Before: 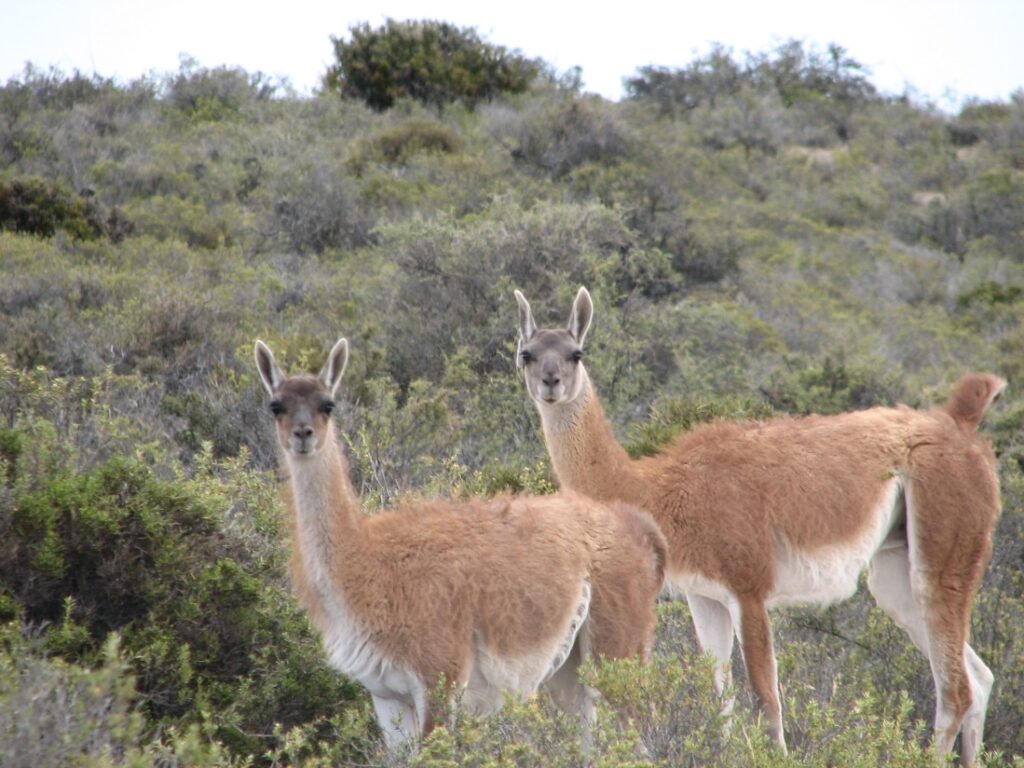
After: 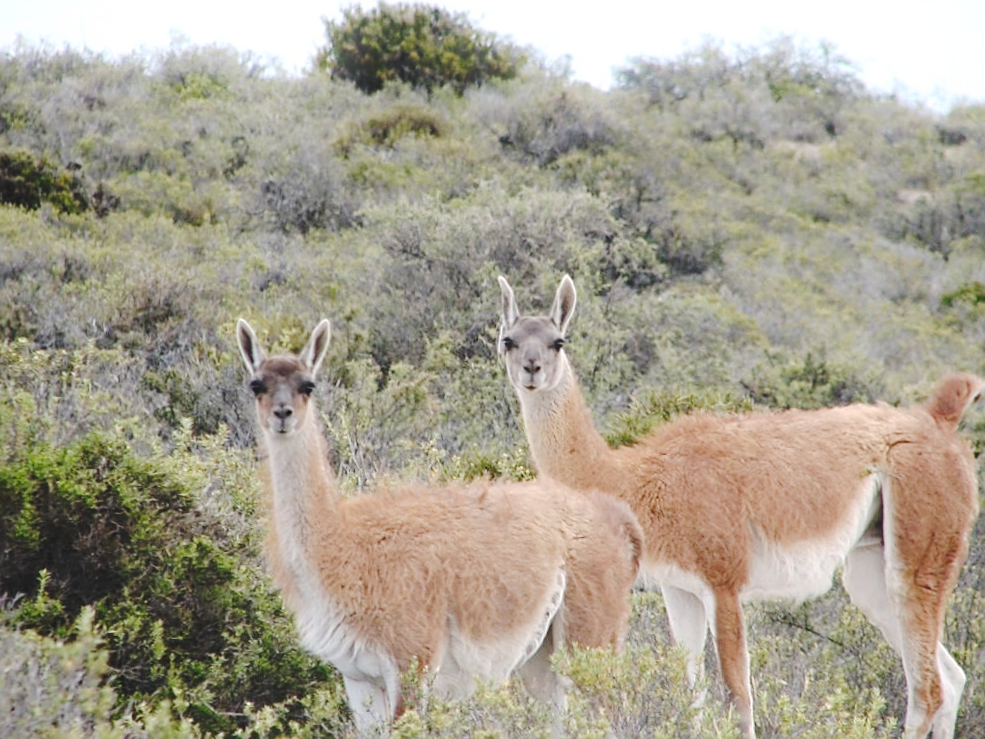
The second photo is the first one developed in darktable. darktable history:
bloom: size 9%, threshold 100%, strength 7%
crop and rotate: angle -1.69°
tone curve: curves: ch0 [(0, 0) (0.003, 0.096) (0.011, 0.097) (0.025, 0.096) (0.044, 0.099) (0.069, 0.109) (0.1, 0.129) (0.136, 0.149) (0.177, 0.176) (0.224, 0.22) (0.277, 0.288) (0.335, 0.385) (0.399, 0.49) (0.468, 0.581) (0.543, 0.661) (0.623, 0.729) (0.709, 0.79) (0.801, 0.849) (0.898, 0.912) (1, 1)], preserve colors none
sharpen: on, module defaults
